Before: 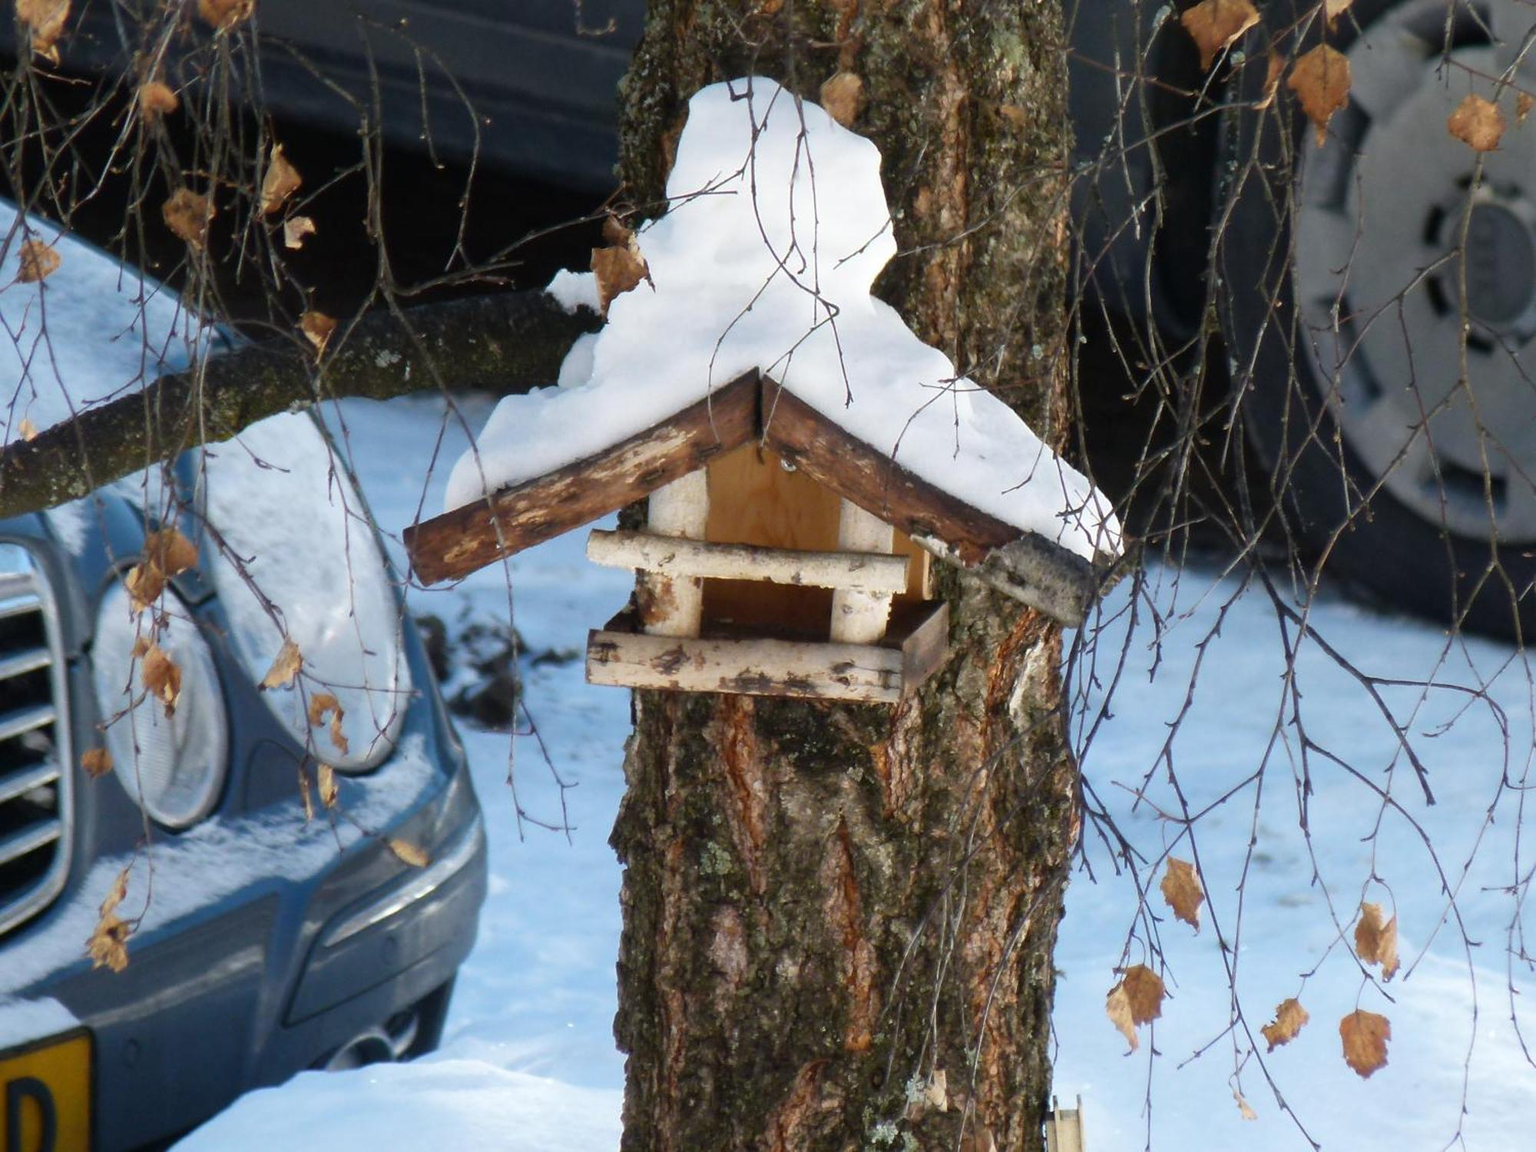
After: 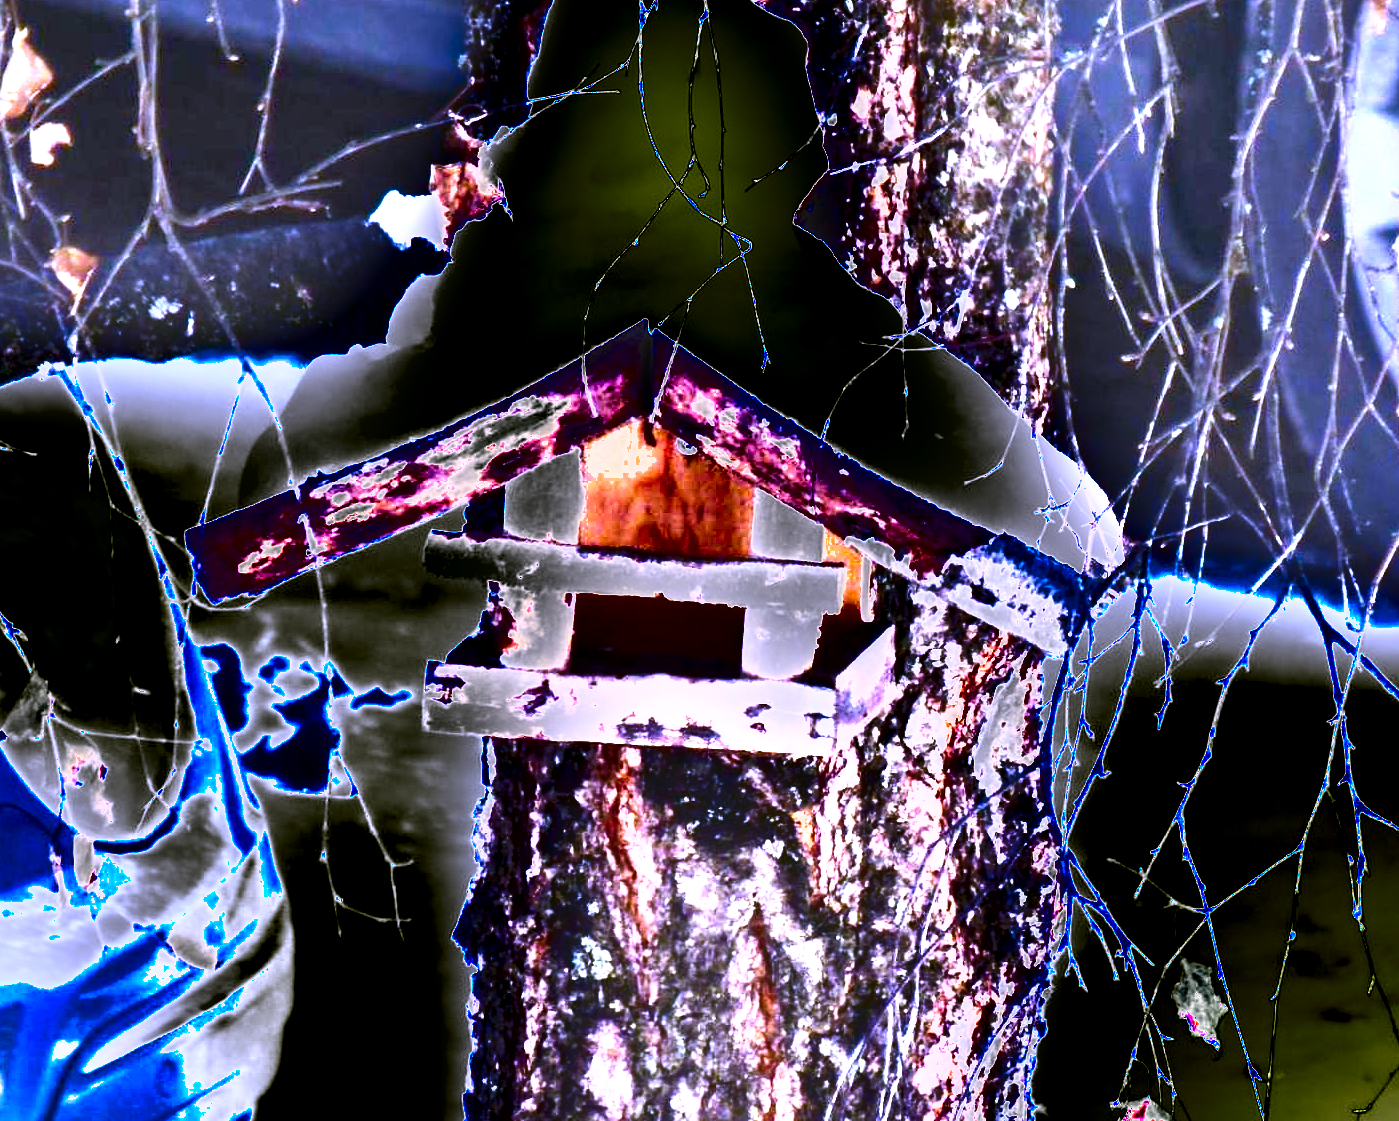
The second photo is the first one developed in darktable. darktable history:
tone equalizer: on, module defaults
exposure: exposure 3 EV, compensate highlight preservation false
white balance: red 0.98, blue 1.61
crop and rotate: left 17.046%, top 10.659%, right 12.989%, bottom 14.553%
shadows and highlights: white point adjustment -3.64, highlights -63.34, highlights color adjustment 42%, soften with gaussian
